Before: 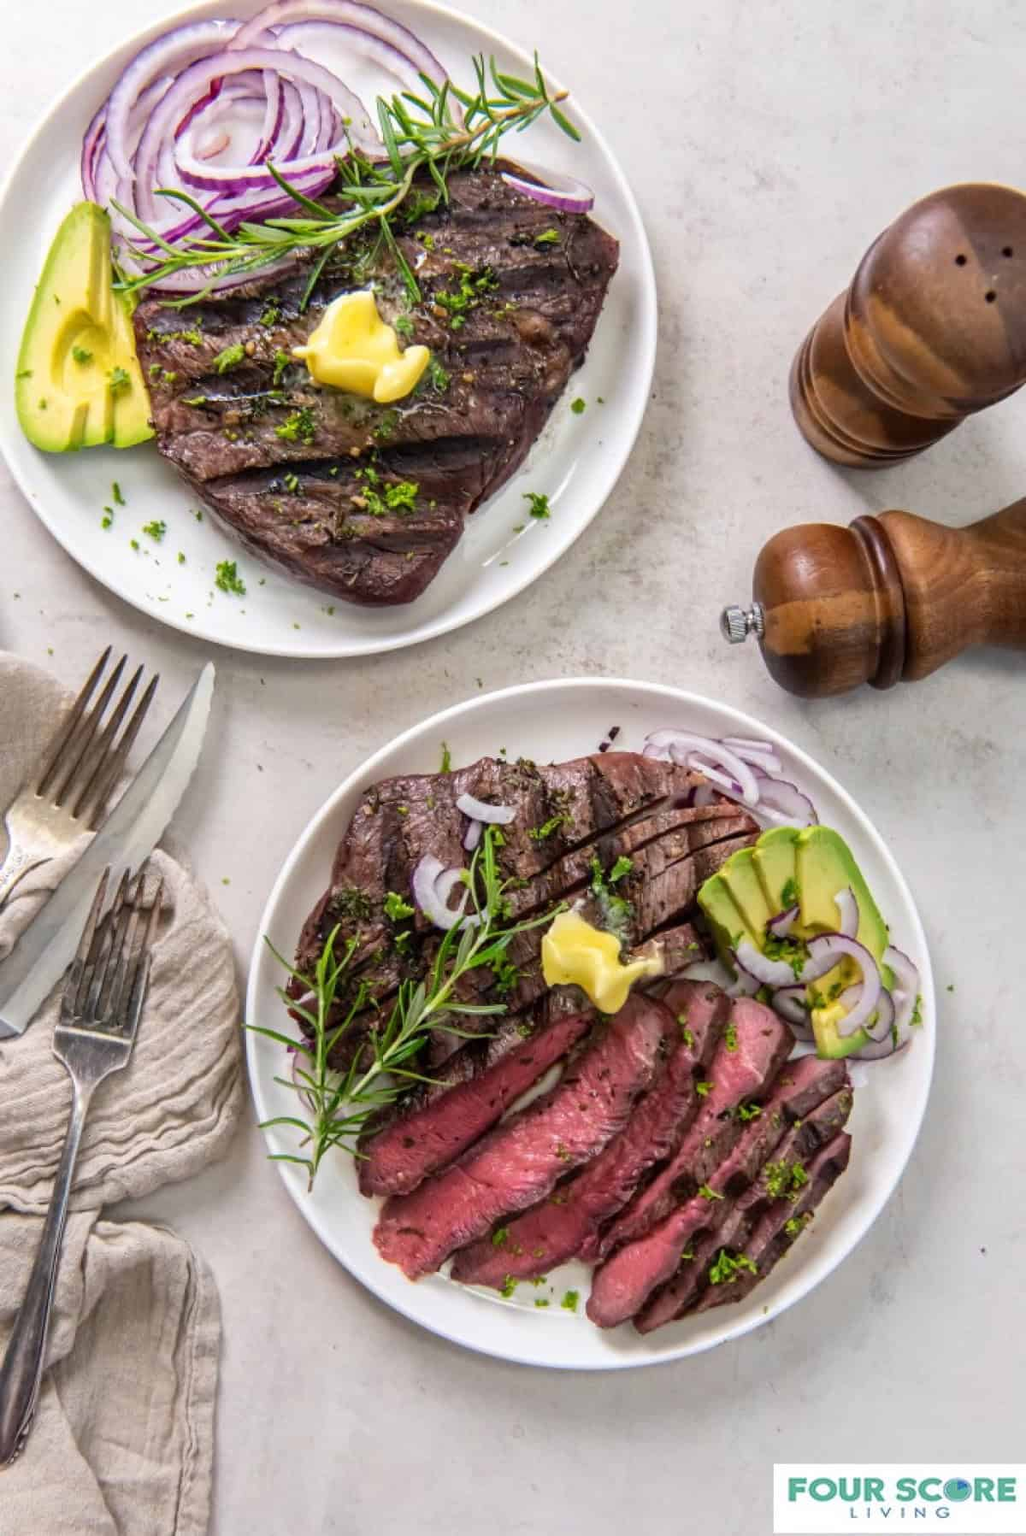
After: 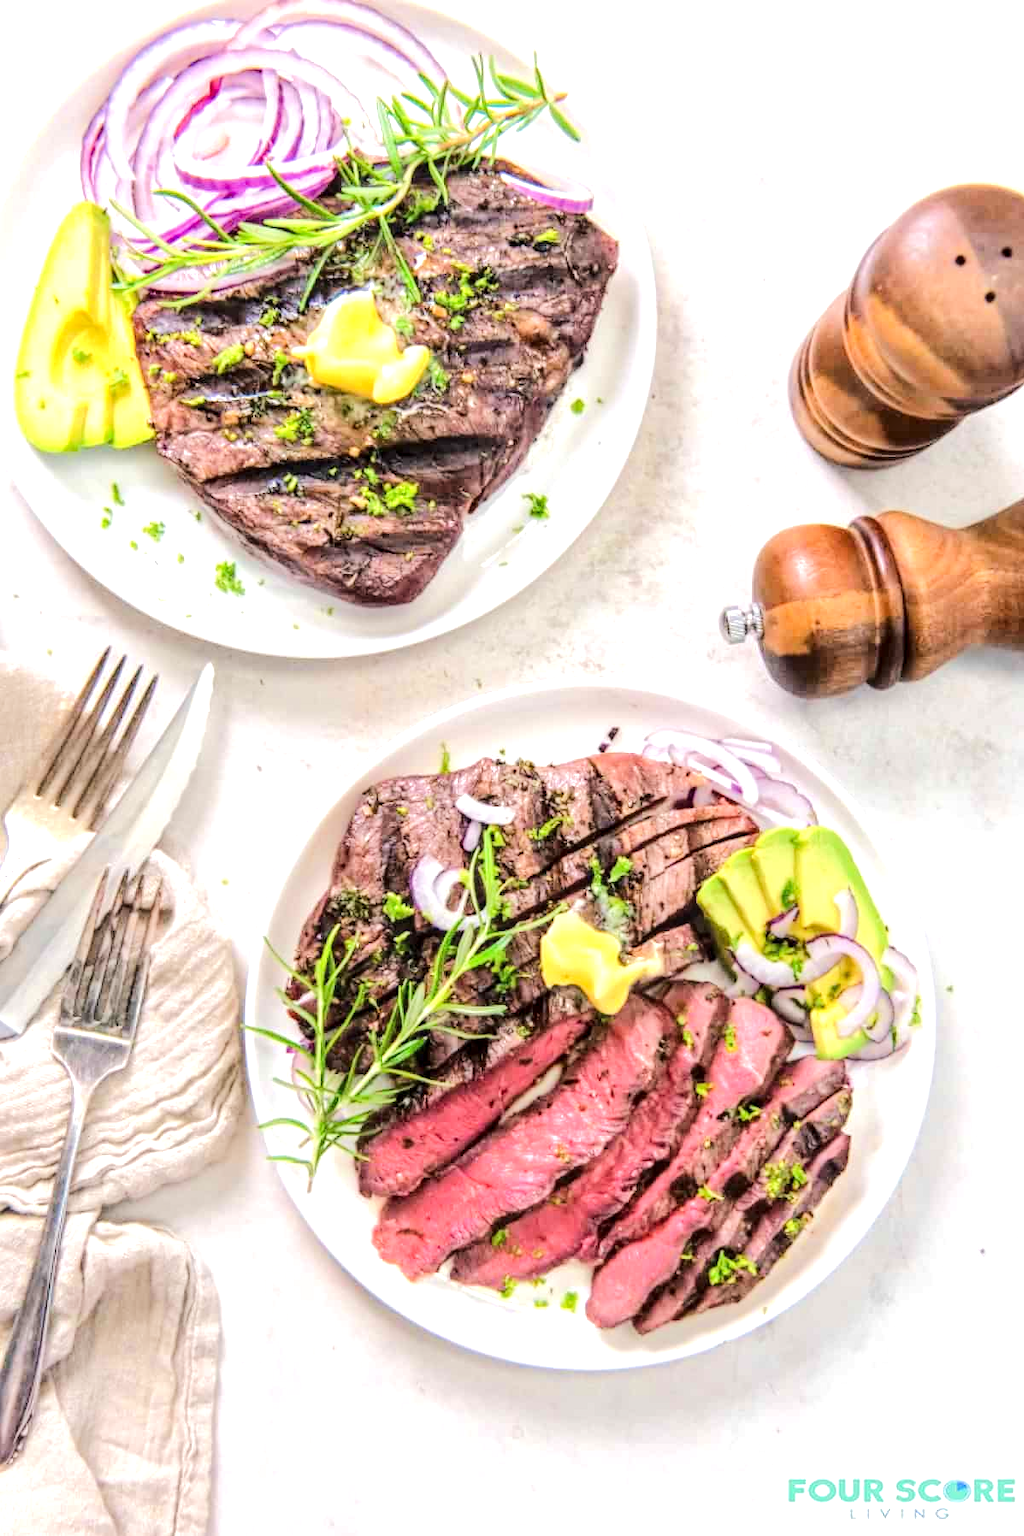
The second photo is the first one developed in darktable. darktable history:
exposure: black level correction 0, exposure 0.697 EV, compensate exposure bias true, compensate highlight preservation false
tone equalizer: -7 EV 0.149 EV, -6 EV 0.574 EV, -5 EV 1.15 EV, -4 EV 1.35 EV, -3 EV 1.15 EV, -2 EV 0.6 EV, -1 EV 0.166 EV, edges refinement/feathering 500, mask exposure compensation -1.57 EV, preserve details no
local contrast: detail 130%
crop and rotate: left 0.141%, bottom 0.008%
